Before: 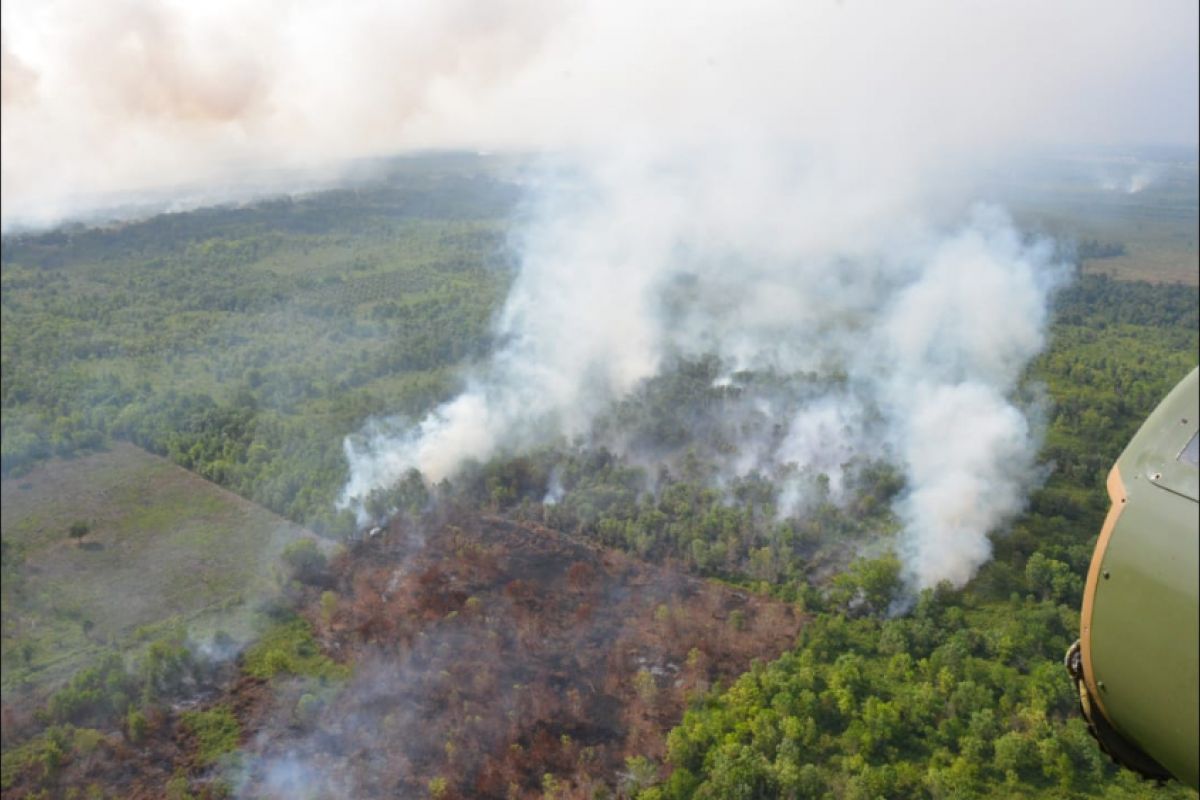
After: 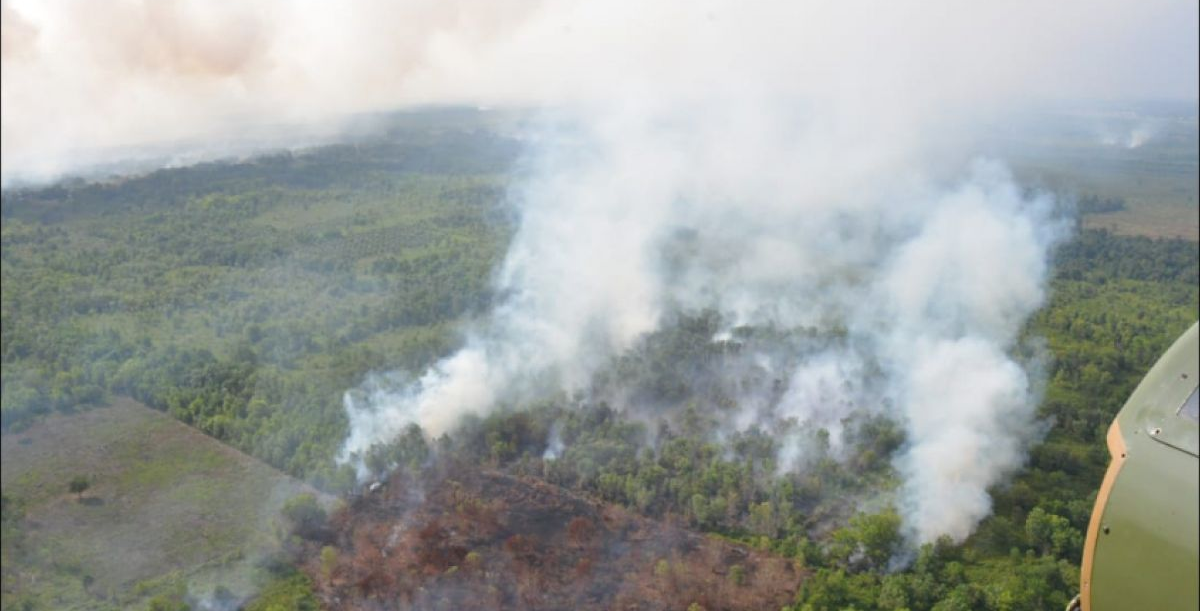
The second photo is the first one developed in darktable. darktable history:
crop: top 5.664%, bottom 17.938%
